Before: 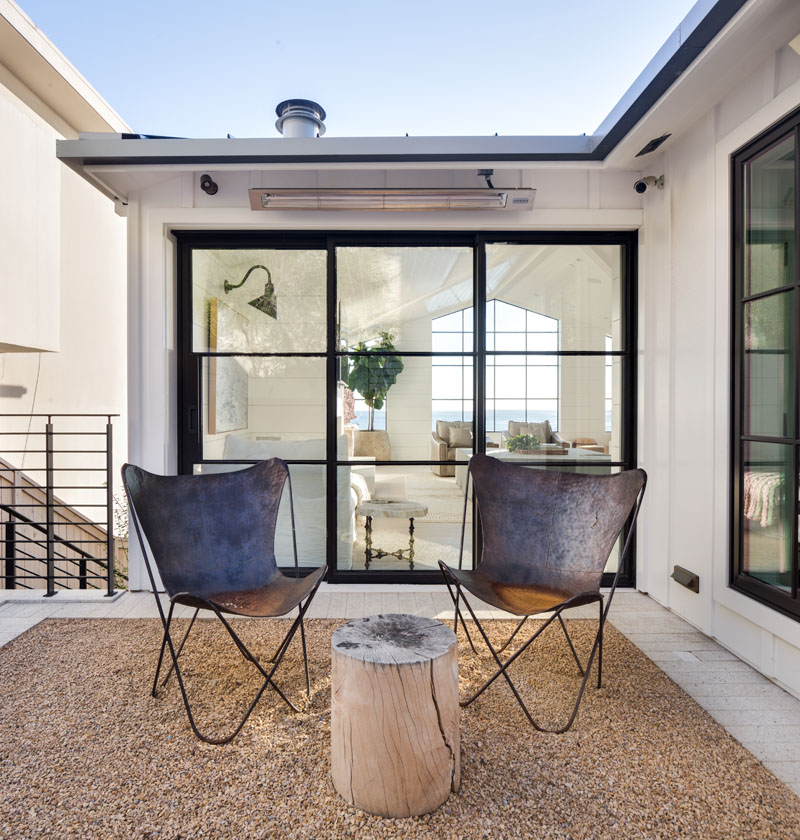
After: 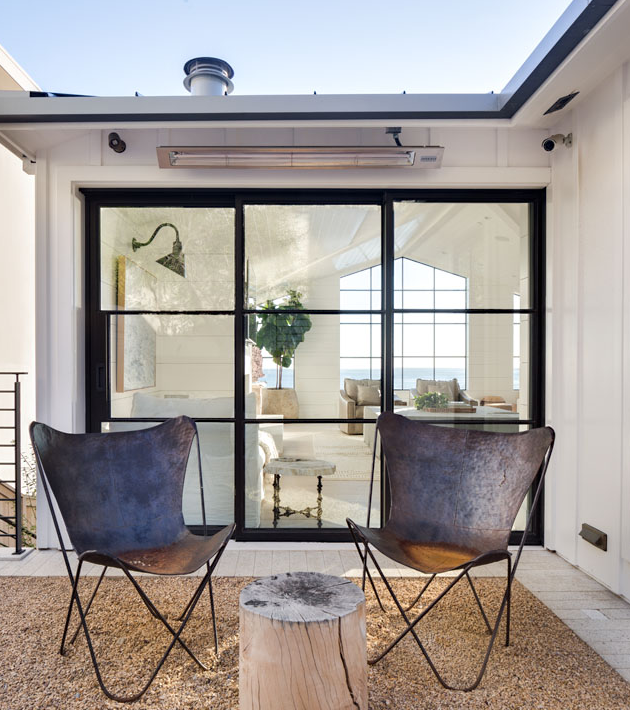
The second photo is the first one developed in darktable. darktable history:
sharpen: radius 5.334, amount 0.314, threshold 26.171
crop: left 11.587%, top 5.041%, right 9.556%, bottom 10.368%
